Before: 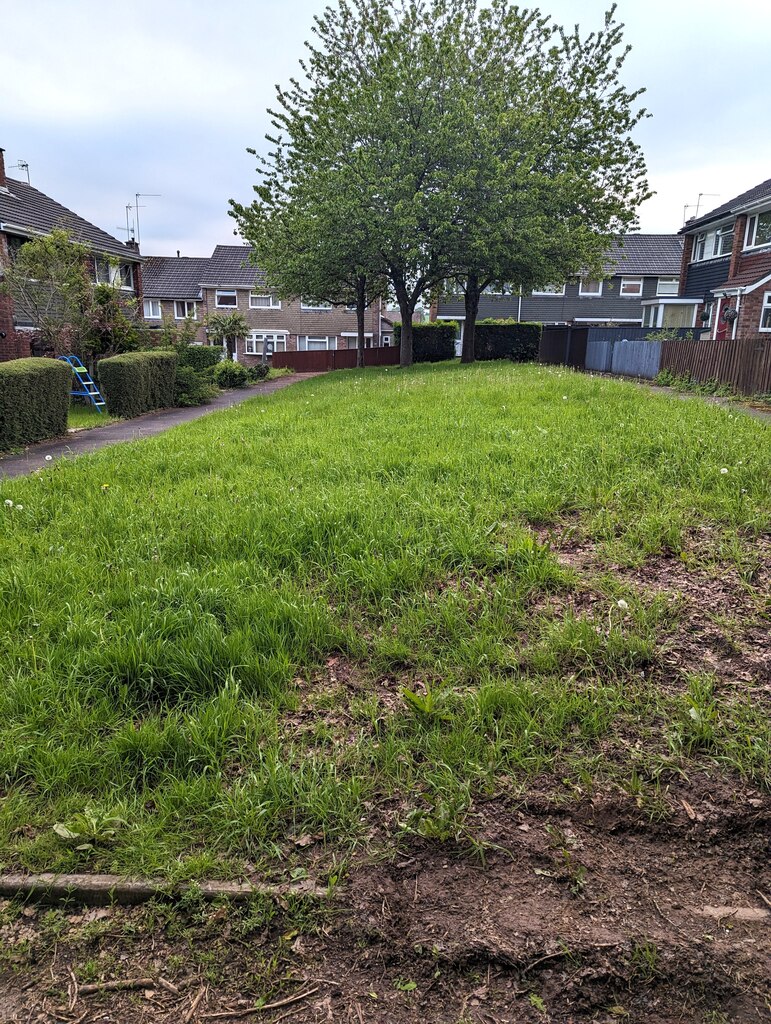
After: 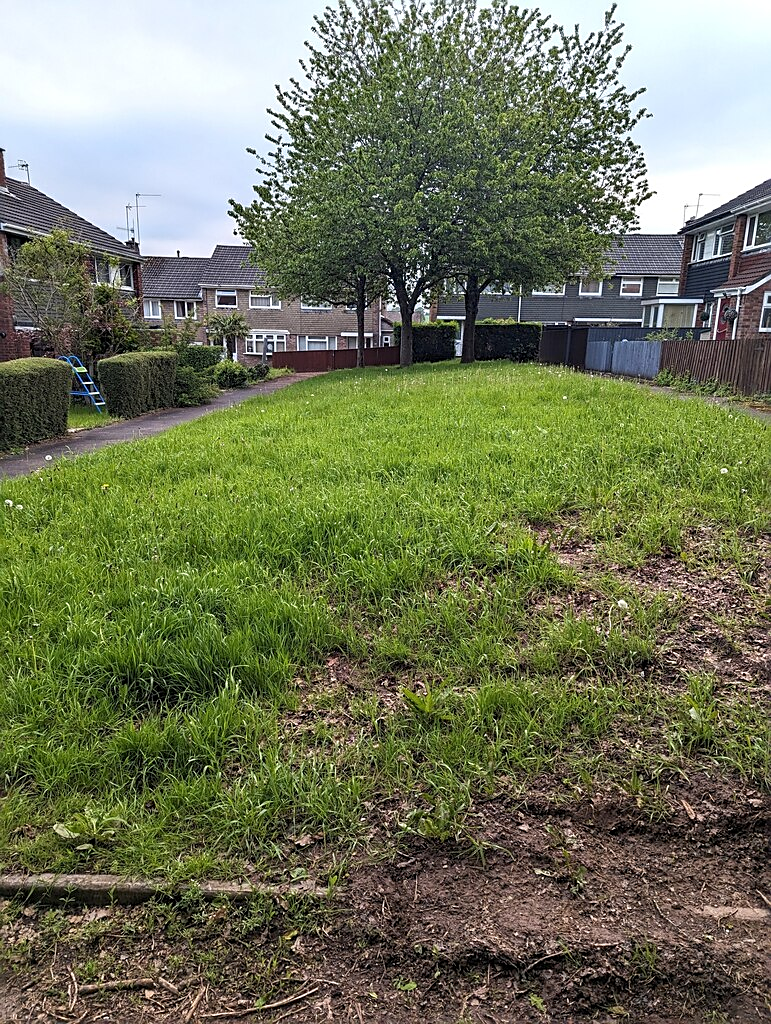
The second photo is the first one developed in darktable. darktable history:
sharpen: amount 0.475
